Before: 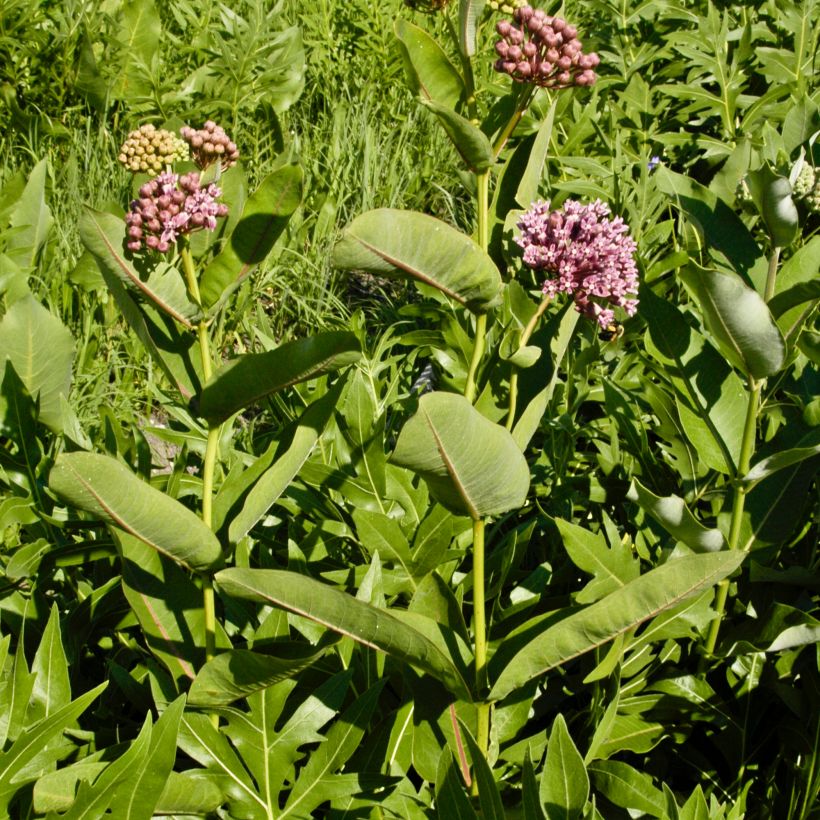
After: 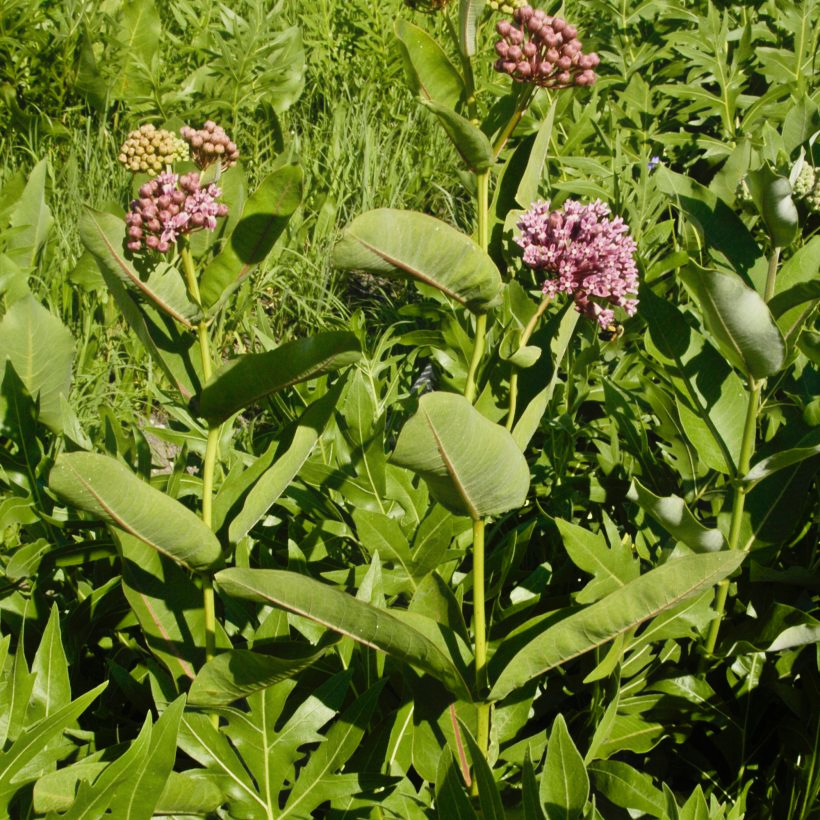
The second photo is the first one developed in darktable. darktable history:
contrast equalizer: octaves 7, y [[0.6 ×6], [0.55 ×6], [0 ×6], [0 ×6], [0 ×6]], mix -0.3
